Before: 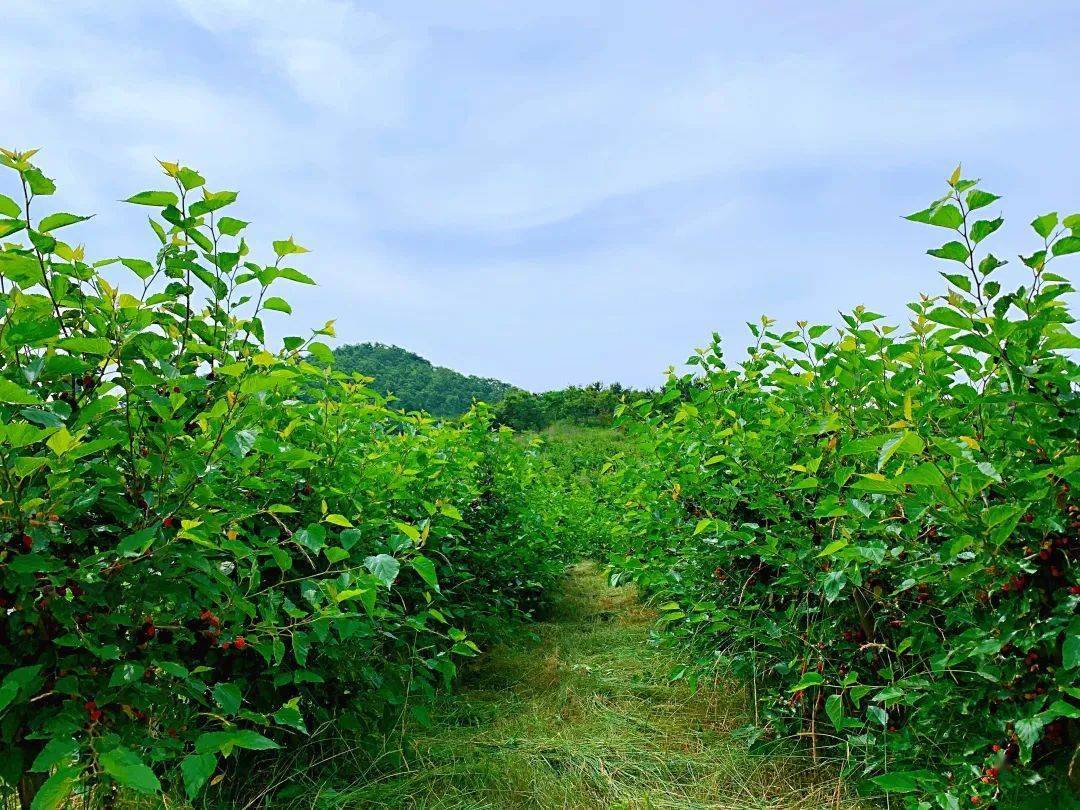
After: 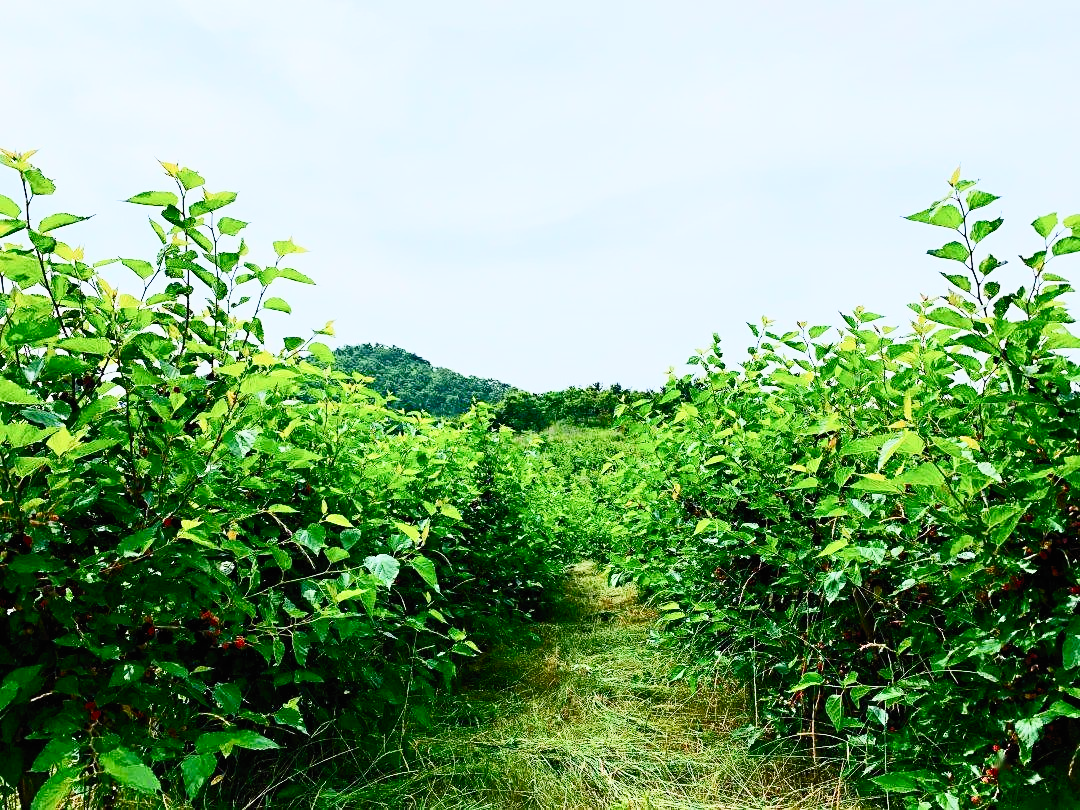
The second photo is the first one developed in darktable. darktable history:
filmic rgb: black relative exposure -7.65 EV, white relative exposure 4.56 EV, hardness 3.61, preserve chrominance no, color science v4 (2020)
contrast brightness saturation: contrast 0.611, brightness 0.332, saturation 0.137
